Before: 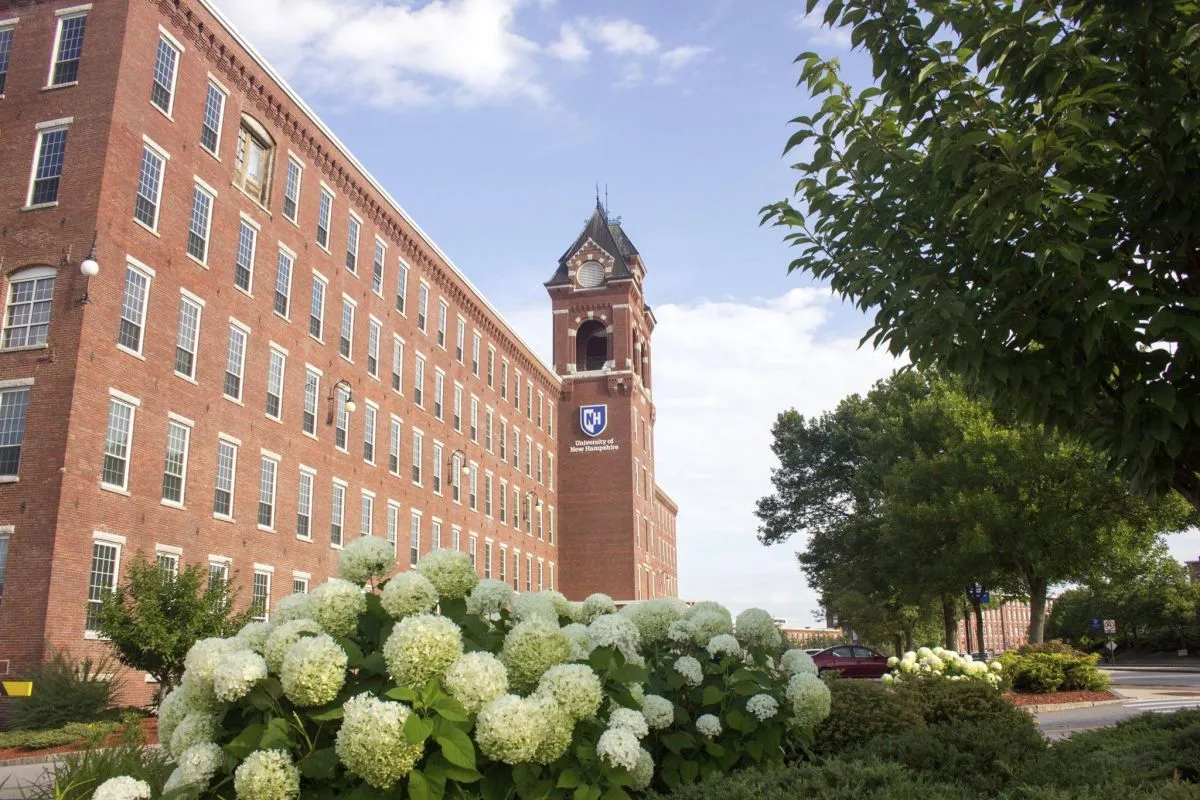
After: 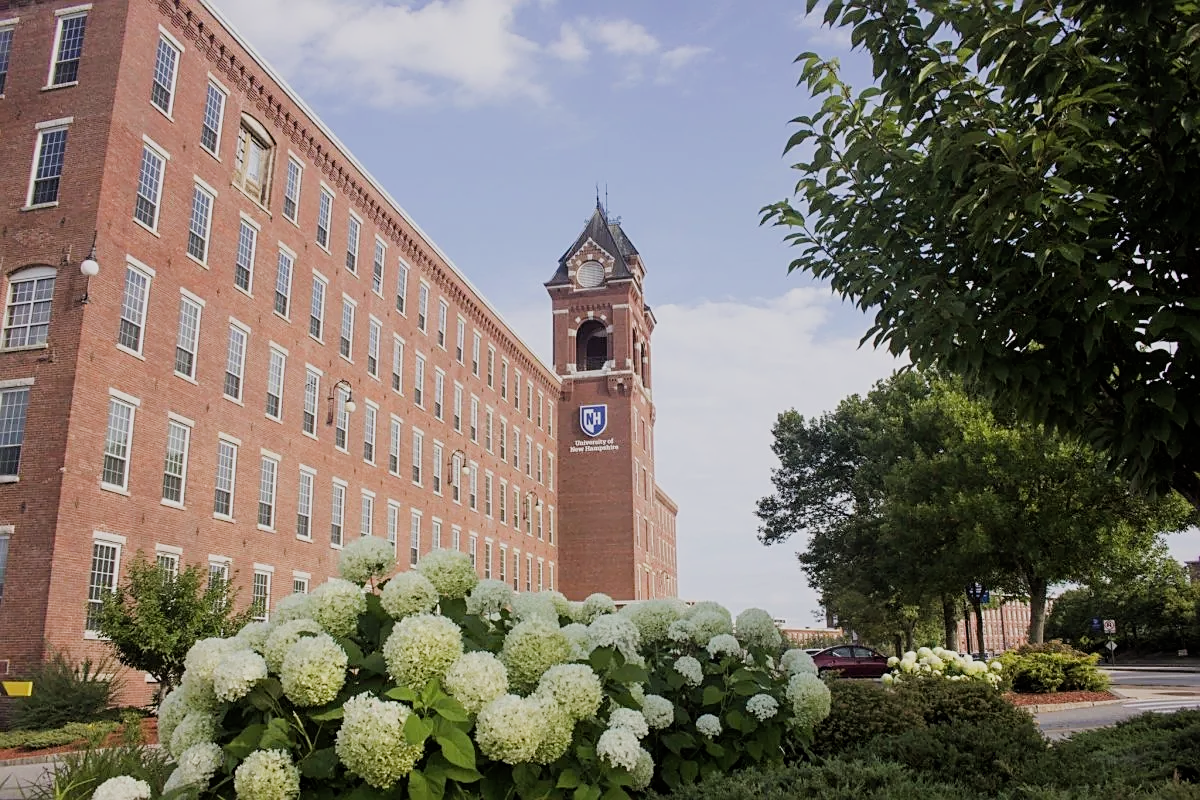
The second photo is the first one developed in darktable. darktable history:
white balance: red 1.004, blue 1.024
filmic rgb: black relative exposure -7.65 EV, white relative exposure 4.56 EV, hardness 3.61
sharpen: on, module defaults
